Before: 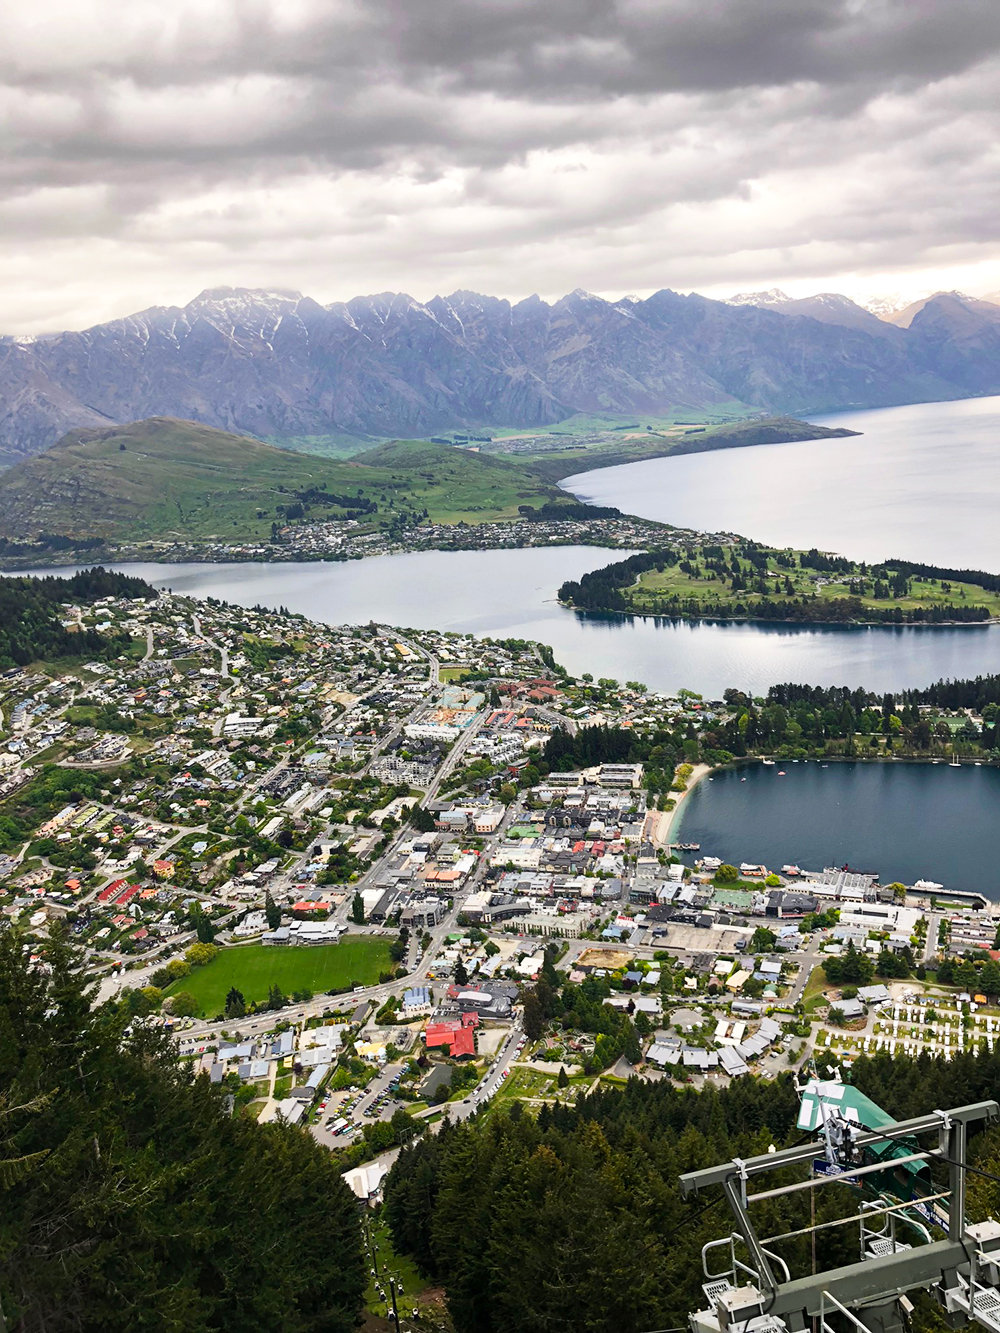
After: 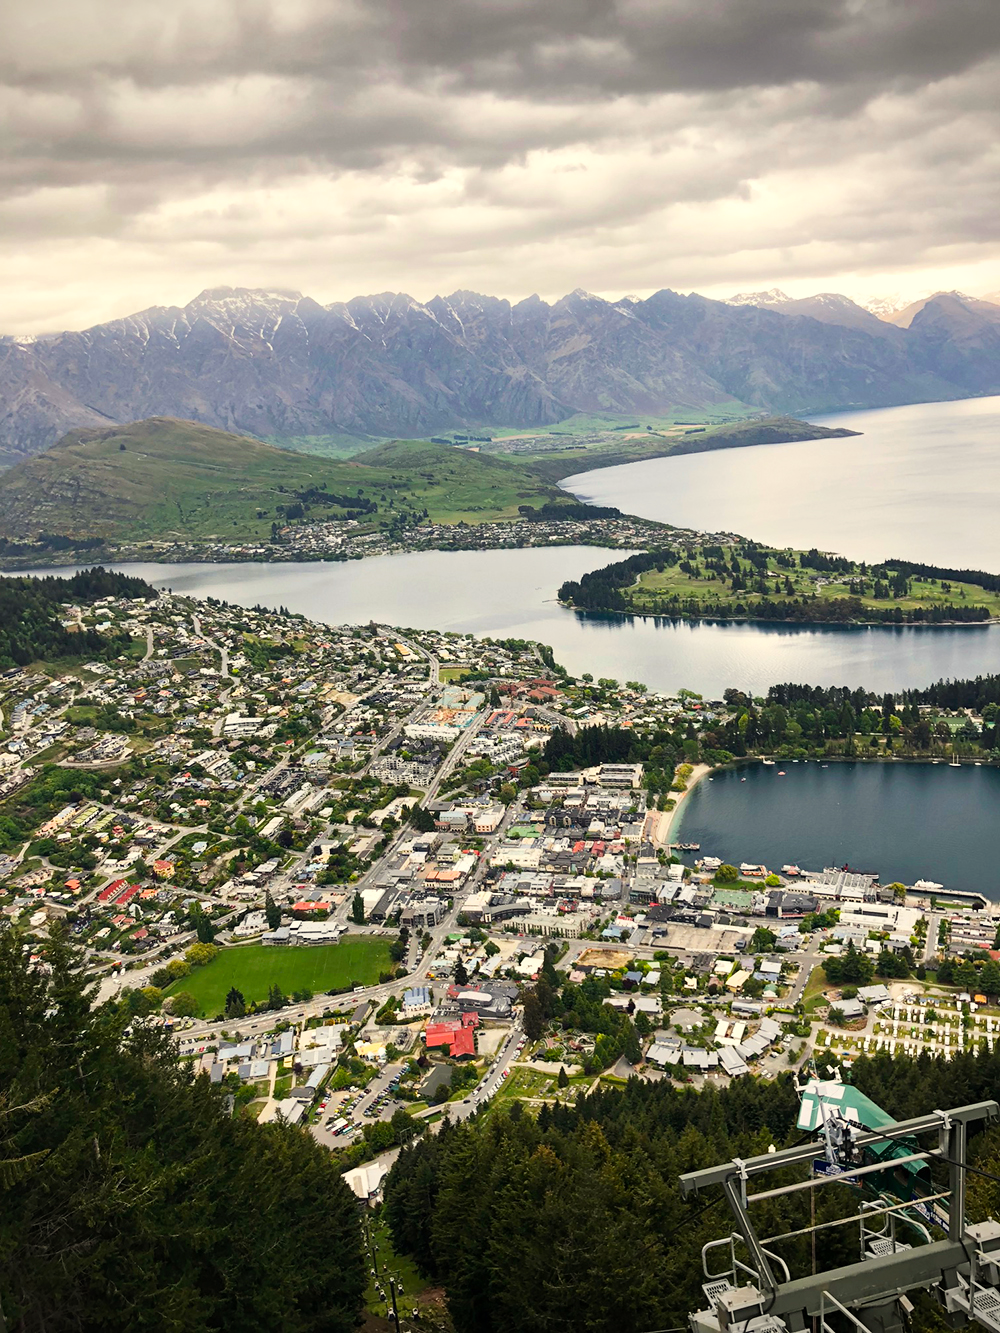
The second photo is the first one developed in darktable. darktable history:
vignetting: fall-off start 97.23%, saturation -0.024, center (-0.033, -0.042), width/height ratio 1.179, unbound false
white balance: red 1.029, blue 0.92
tone equalizer: on, module defaults
